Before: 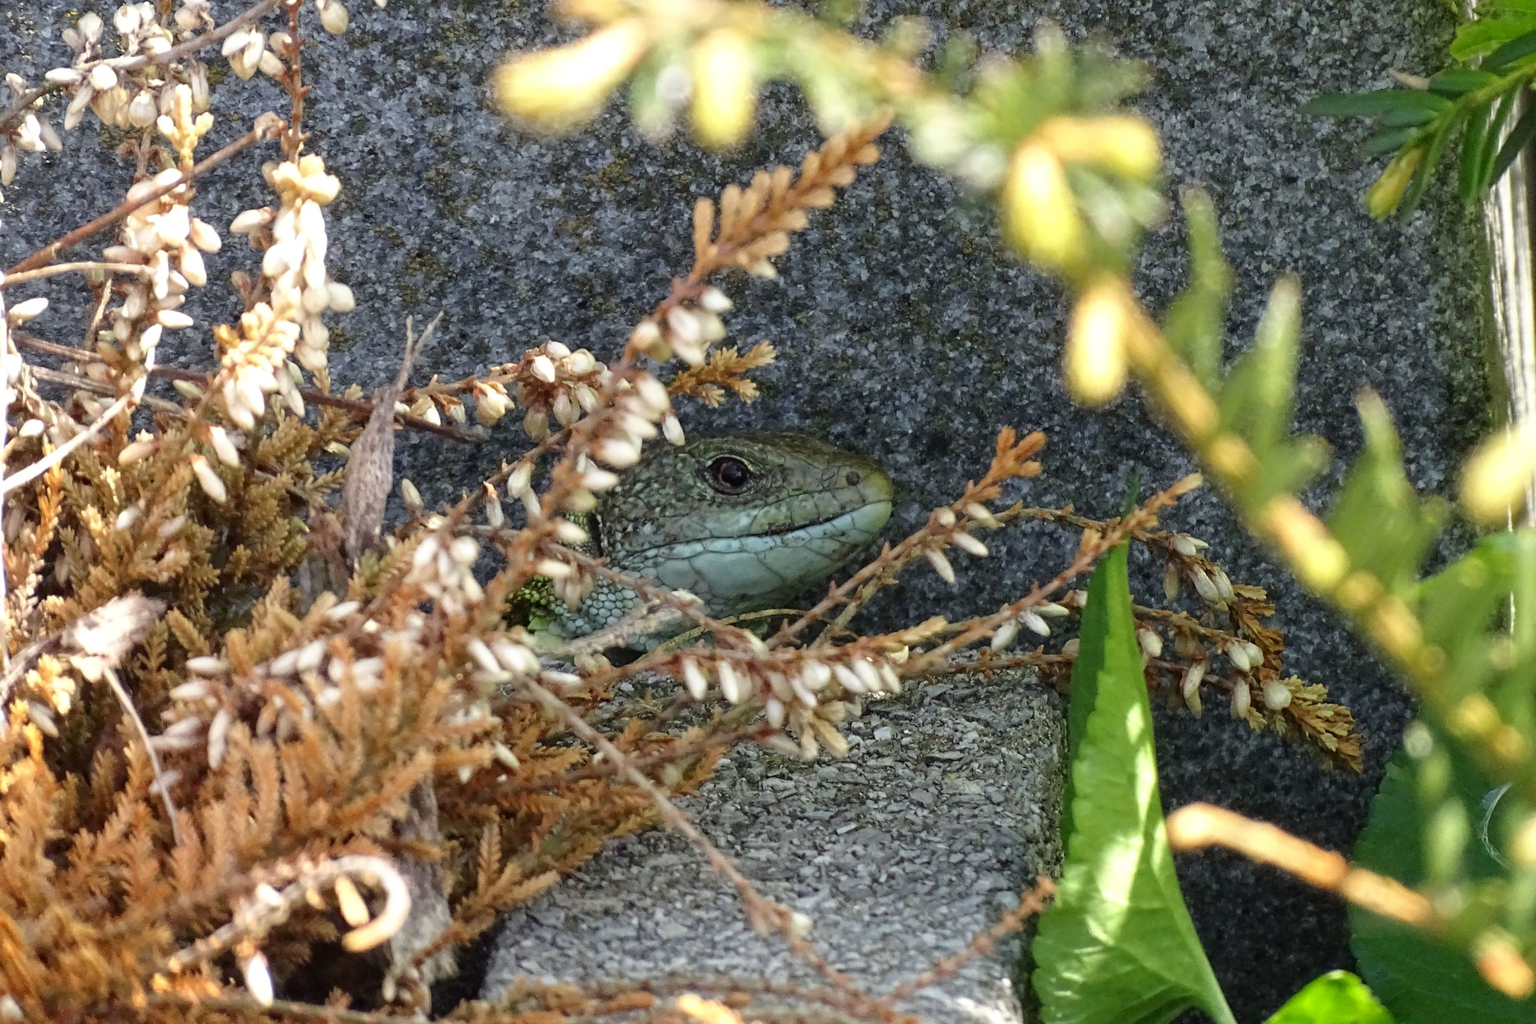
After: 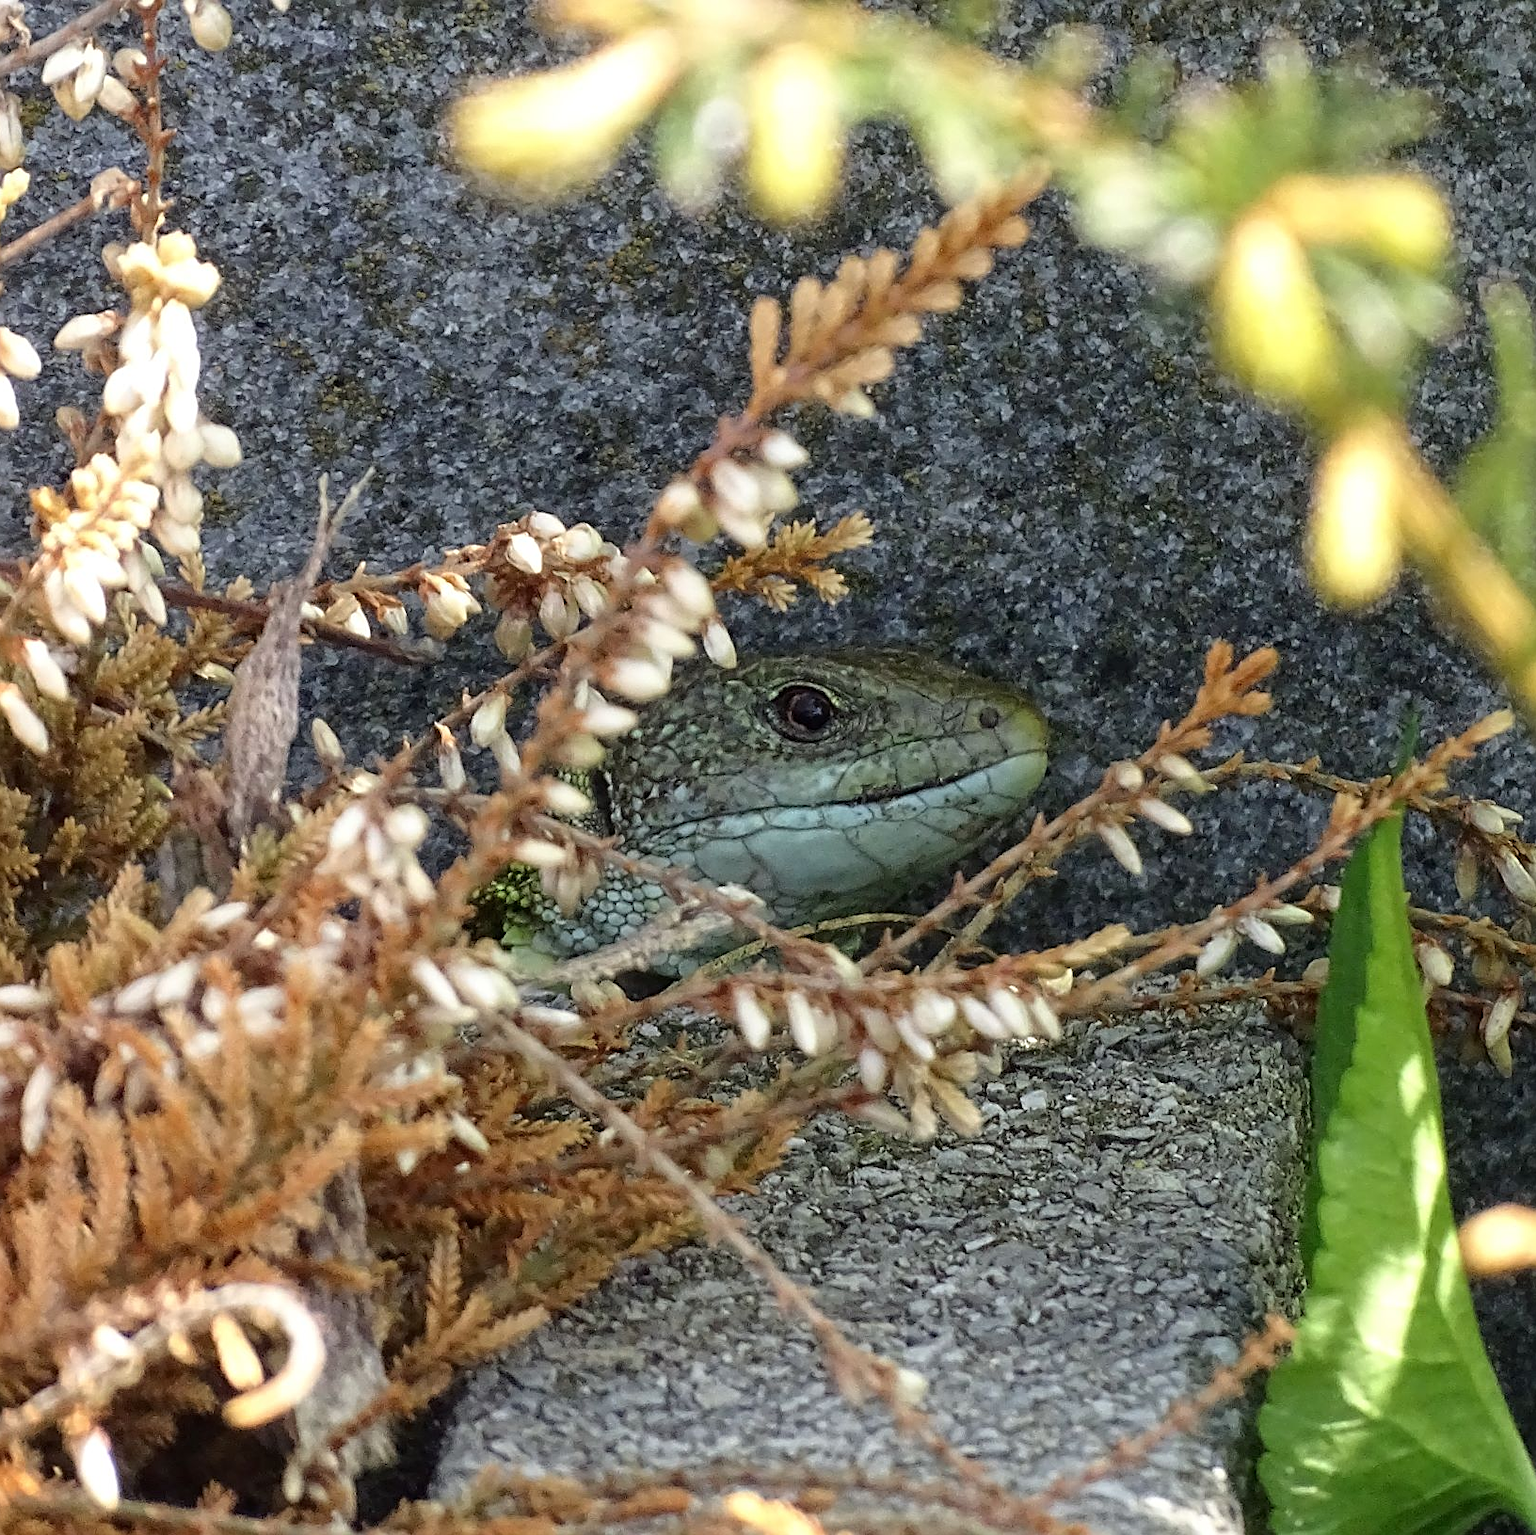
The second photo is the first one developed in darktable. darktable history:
sharpen: on, module defaults
crop and rotate: left 12.648%, right 20.685%
